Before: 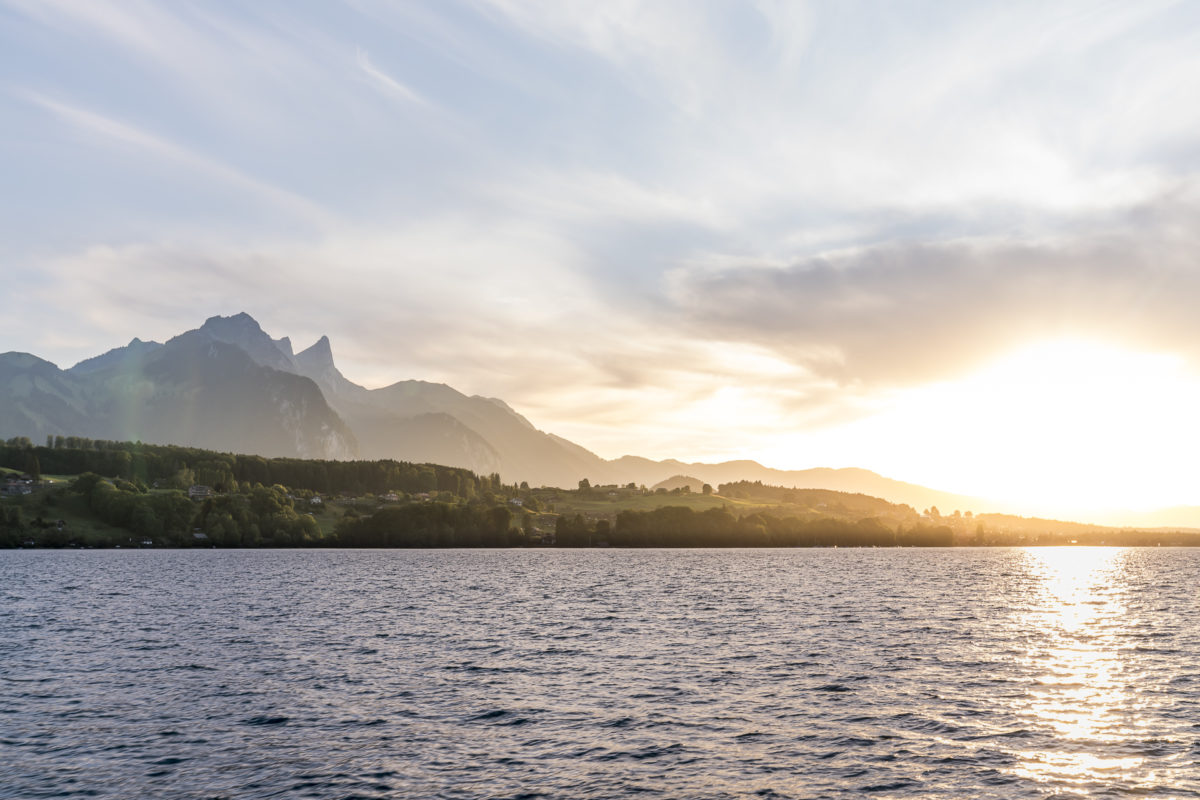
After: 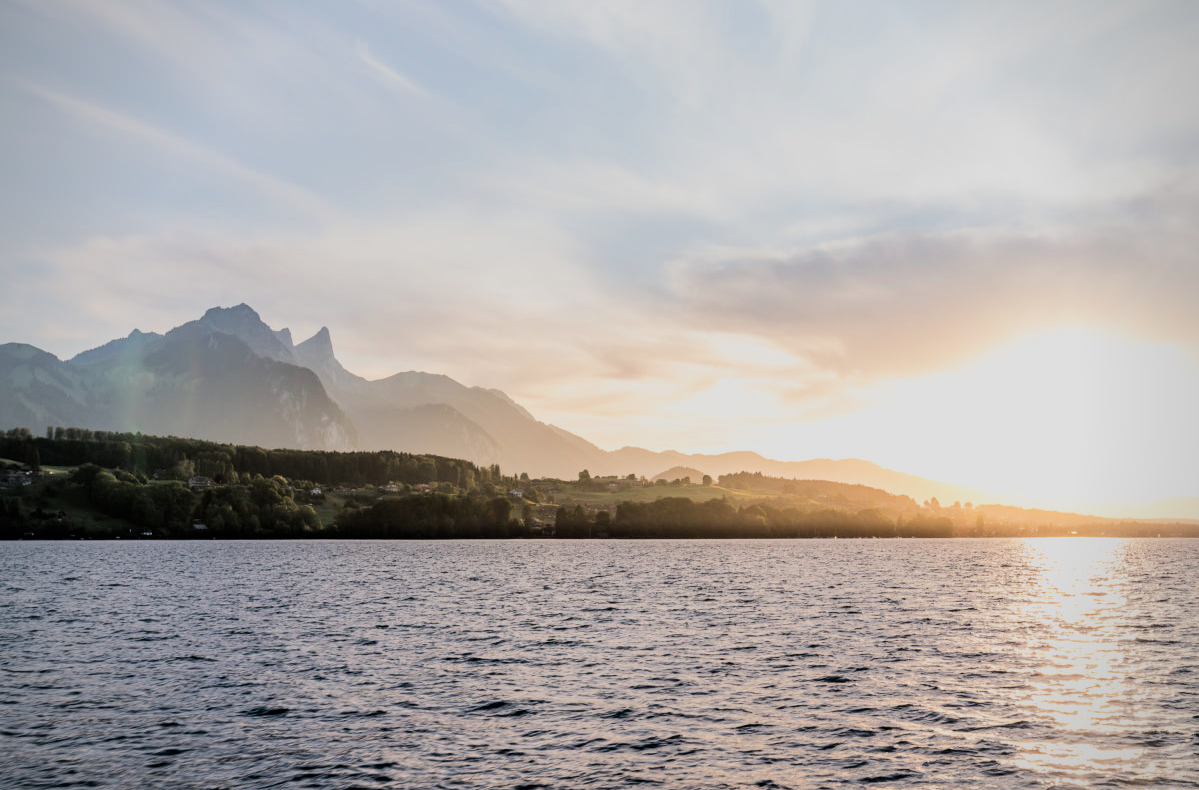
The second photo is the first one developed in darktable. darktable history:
exposure: exposure -0.071 EV, compensate highlight preservation false
tone equalizer: -8 EV -0.422 EV, -7 EV -0.367 EV, -6 EV -0.329 EV, -5 EV -0.236 EV, -3 EV 0.204 EV, -2 EV 0.327 EV, -1 EV 0.38 EV, +0 EV 0.416 EV, edges refinement/feathering 500, mask exposure compensation -1.57 EV, preserve details no
crop: top 1.15%, right 0.022%
vignetting: fall-off radius 61.03%
contrast brightness saturation: saturation -0.165
filmic rgb: black relative exposure -7.65 EV, white relative exposure 4.56 EV, hardness 3.61, color science v6 (2022), iterations of high-quality reconstruction 10
